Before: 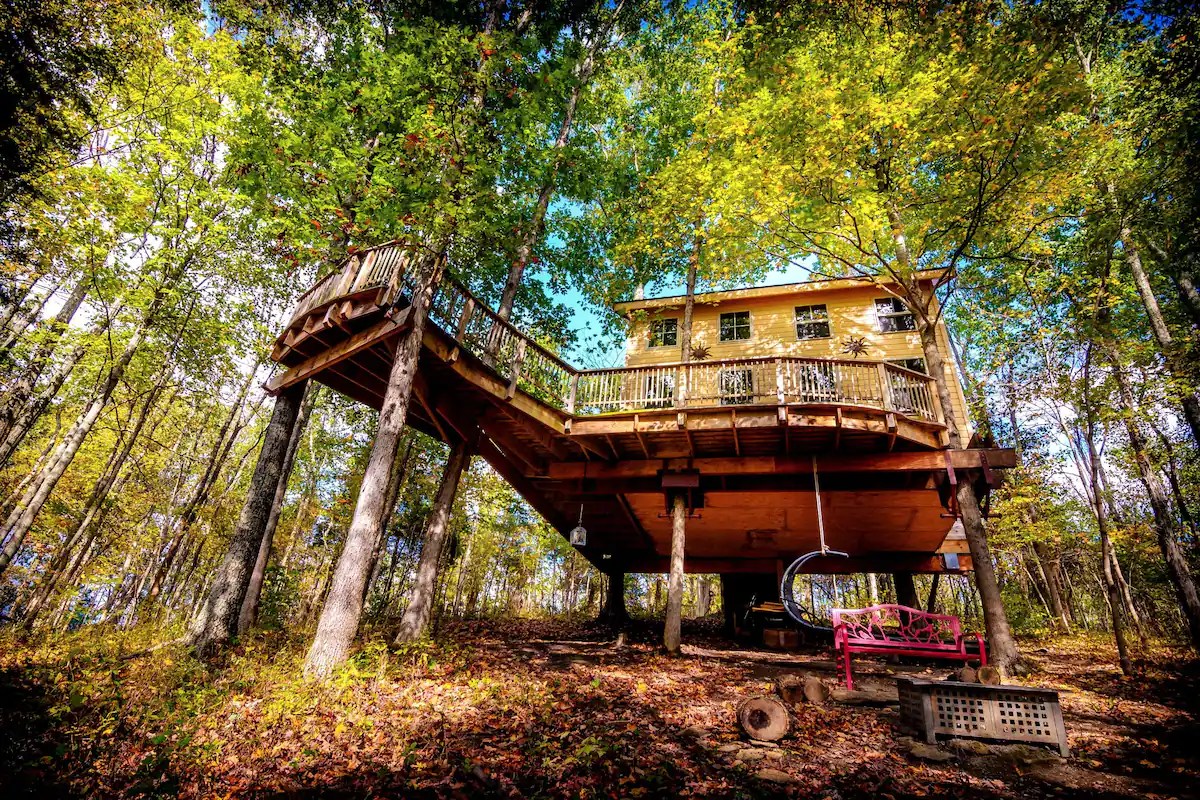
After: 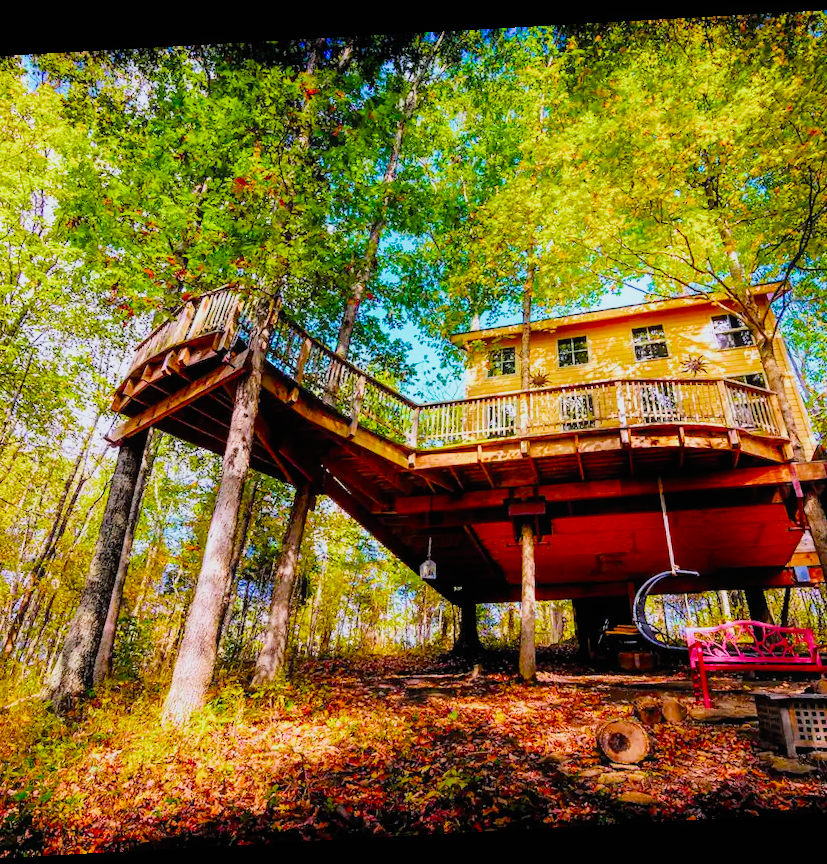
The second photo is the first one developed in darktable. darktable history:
exposure: black level correction -0.002, exposure 0.708 EV, compensate exposure bias true, compensate highlight preservation false
rotate and perspective: rotation -3.18°, automatic cropping off
crop and rotate: left 14.436%, right 18.898%
white balance: red 0.976, blue 1.04
filmic rgb: black relative exposure -7.75 EV, white relative exposure 4.4 EV, threshold 3 EV, hardness 3.76, latitude 38.11%, contrast 0.966, highlights saturation mix 10%, shadows ↔ highlights balance 4.59%, color science v4 (2020), enable highlight reconstruction true
contrast equalizer: y [[0.5, 0.488, 0.462, 0.461, 0.491, 0.5], [0.5 ×6], [0.5 ×6], [0 ×6], [0 ×6]]
color balance rgb: perceptual saturation grading › global saturation 25%, global vibrance 20%
